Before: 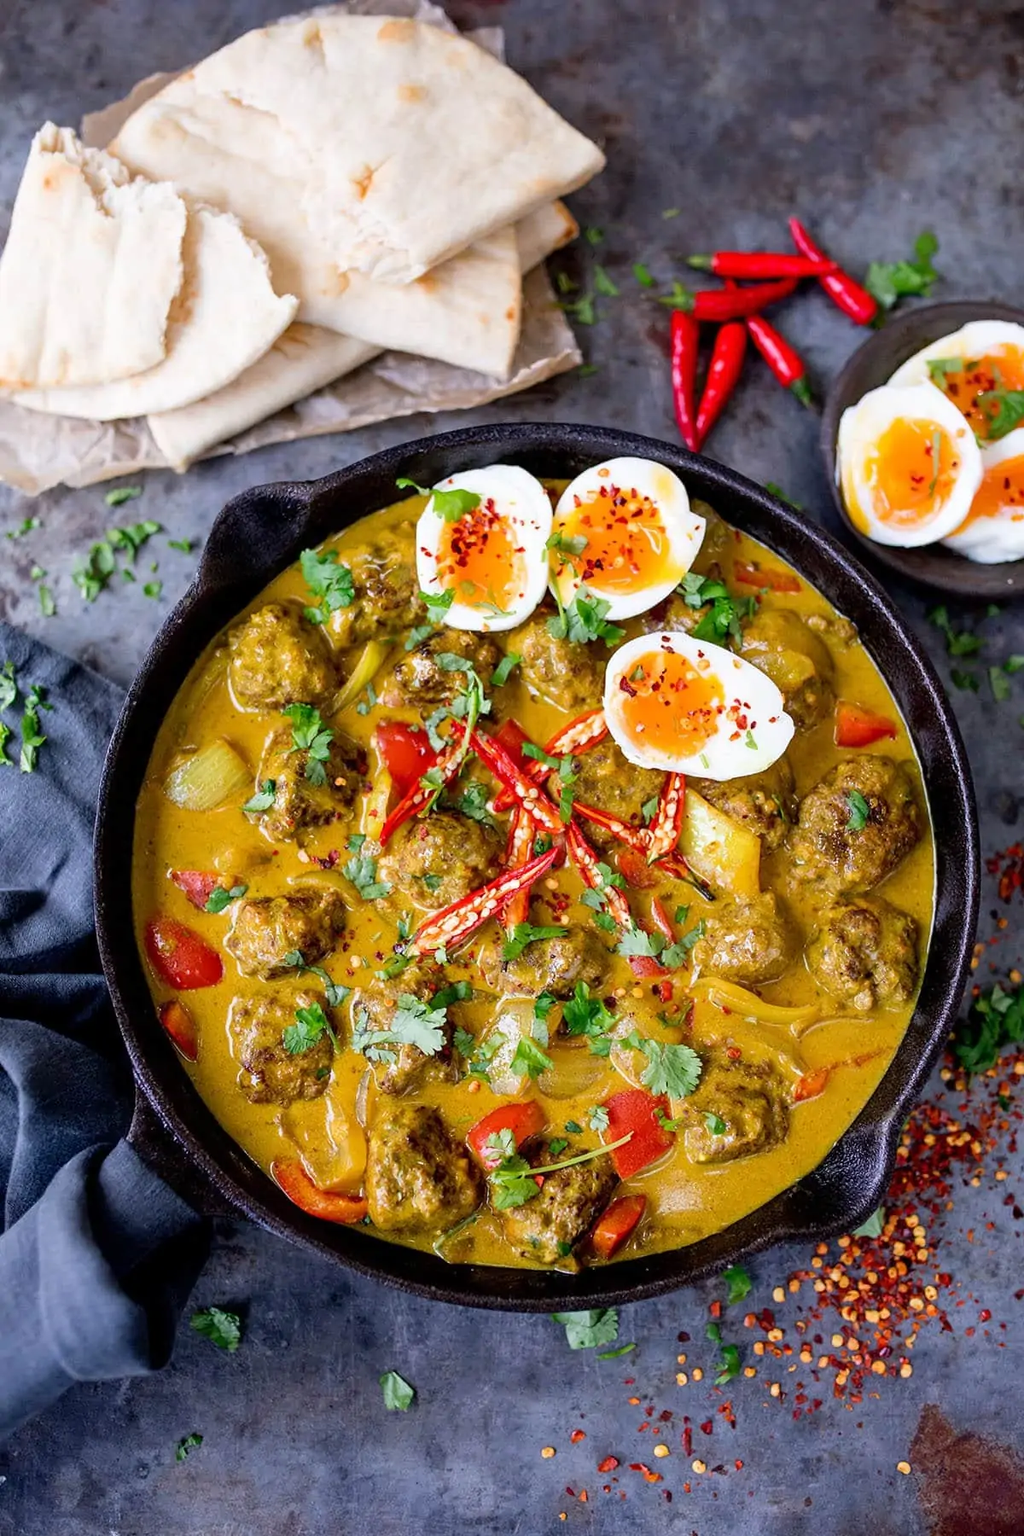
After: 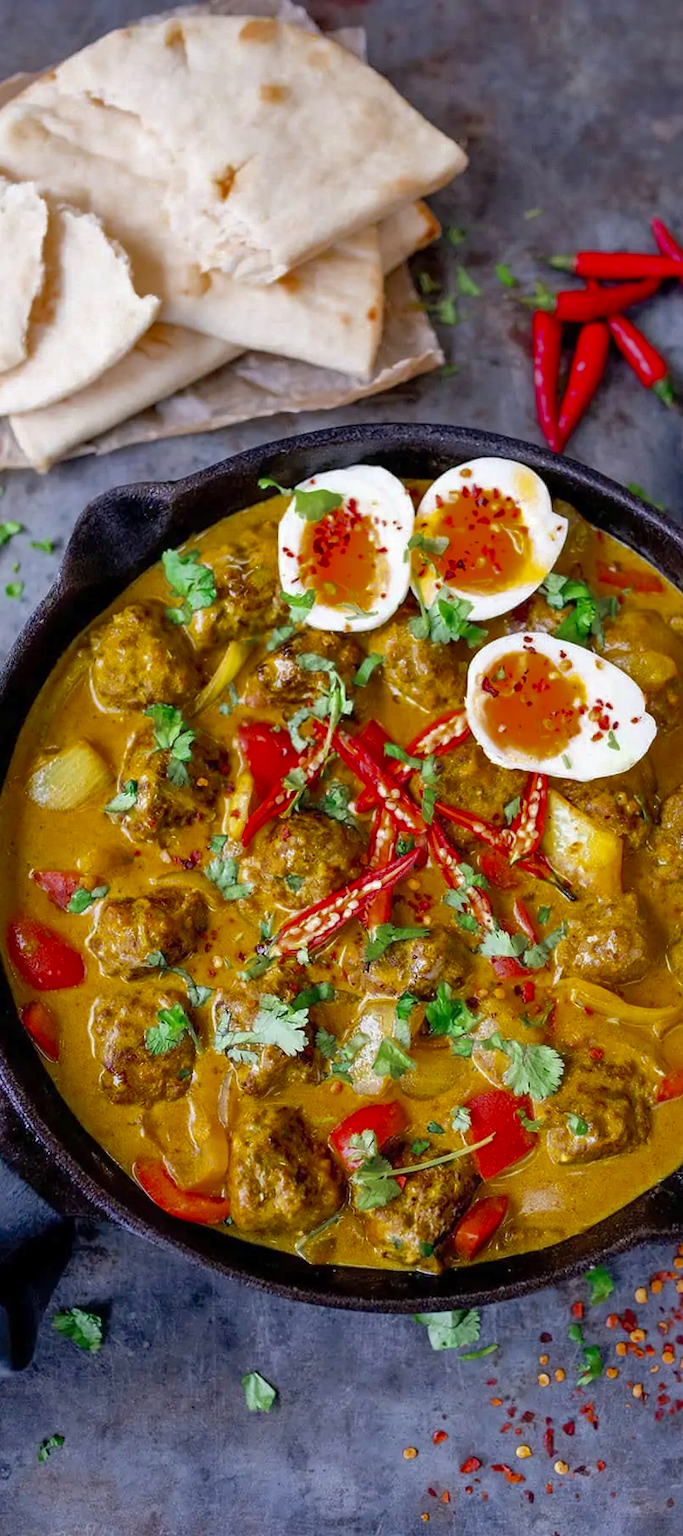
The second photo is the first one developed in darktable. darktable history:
crop and rotate: left 13.537%, right 19.796%
shadows and highlights: on, module defaults
color zones: curves: ch0 [(0.11, 0.396) (0.195, 0.36) (0.25, 0.5) (0.303, 0.412) (0.357, 0.544) (0.75, 0.5) (0.967, 0.328)]; ch1 [(0, 0.468) (0.112, 0.512) (0.202, 0.6) (0.25, 0.5) (0.307, 0.352) (0.357, 0.544) (0.75, 0.5) (0.963, 0.524)]
